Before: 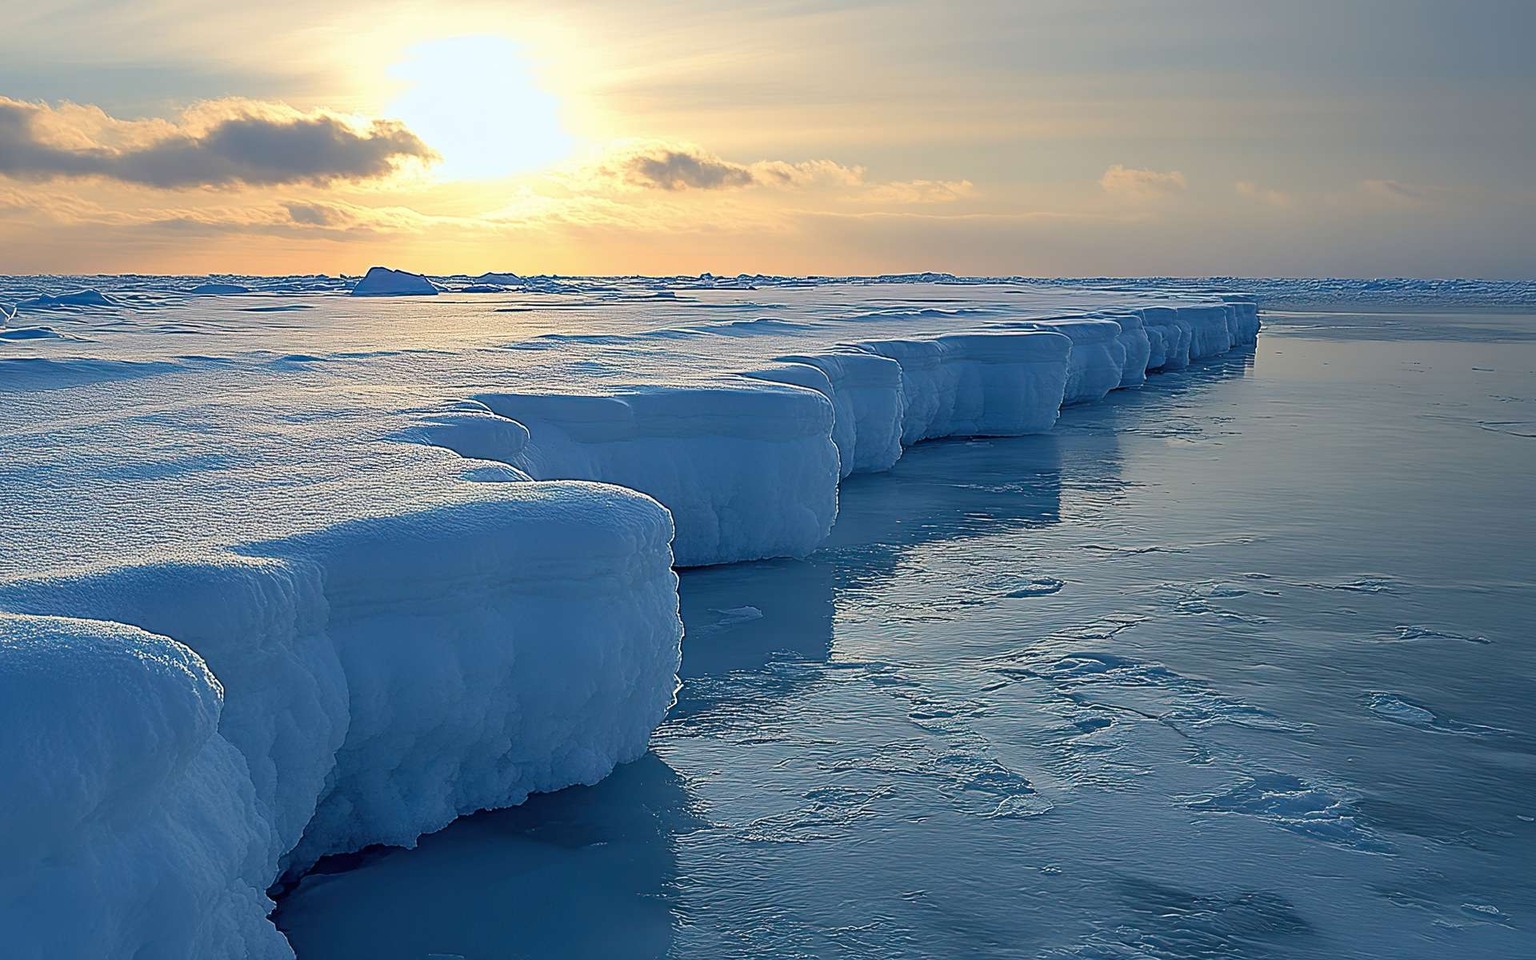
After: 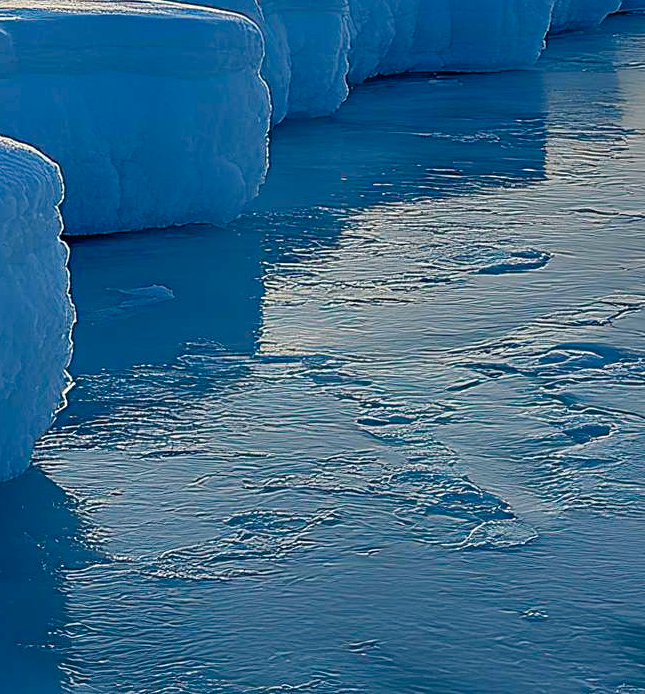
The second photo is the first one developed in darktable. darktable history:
crop: left 40.611%, top 39.436%, right 25.745%, bottom 2.686%
color balance rgb: perceptual saturation grading › global saturation 25.636%, perceptual saturation grading › highlights -28.567%, perceptual saturation grading › shadows 33.878%, global vibrance 9.501%
